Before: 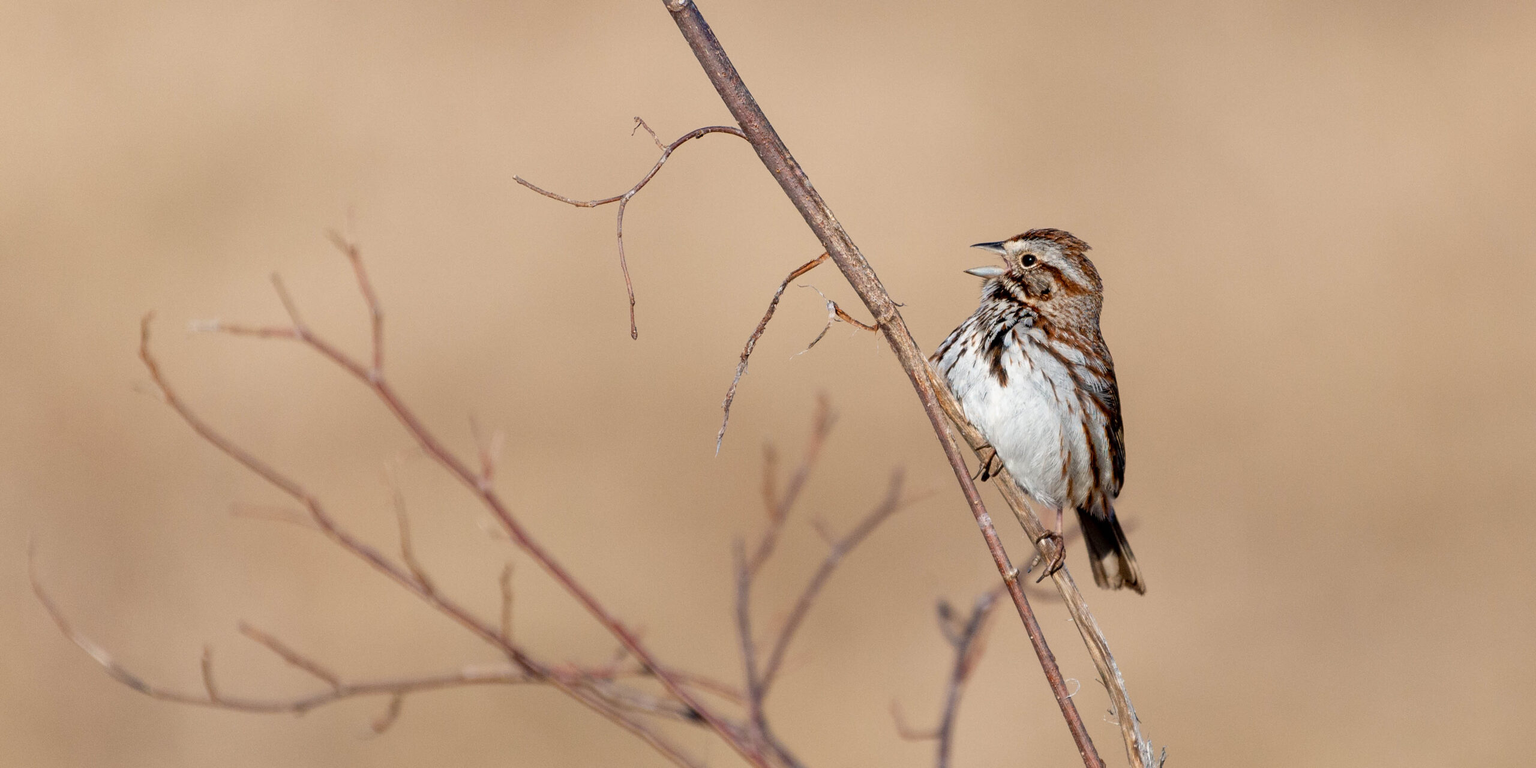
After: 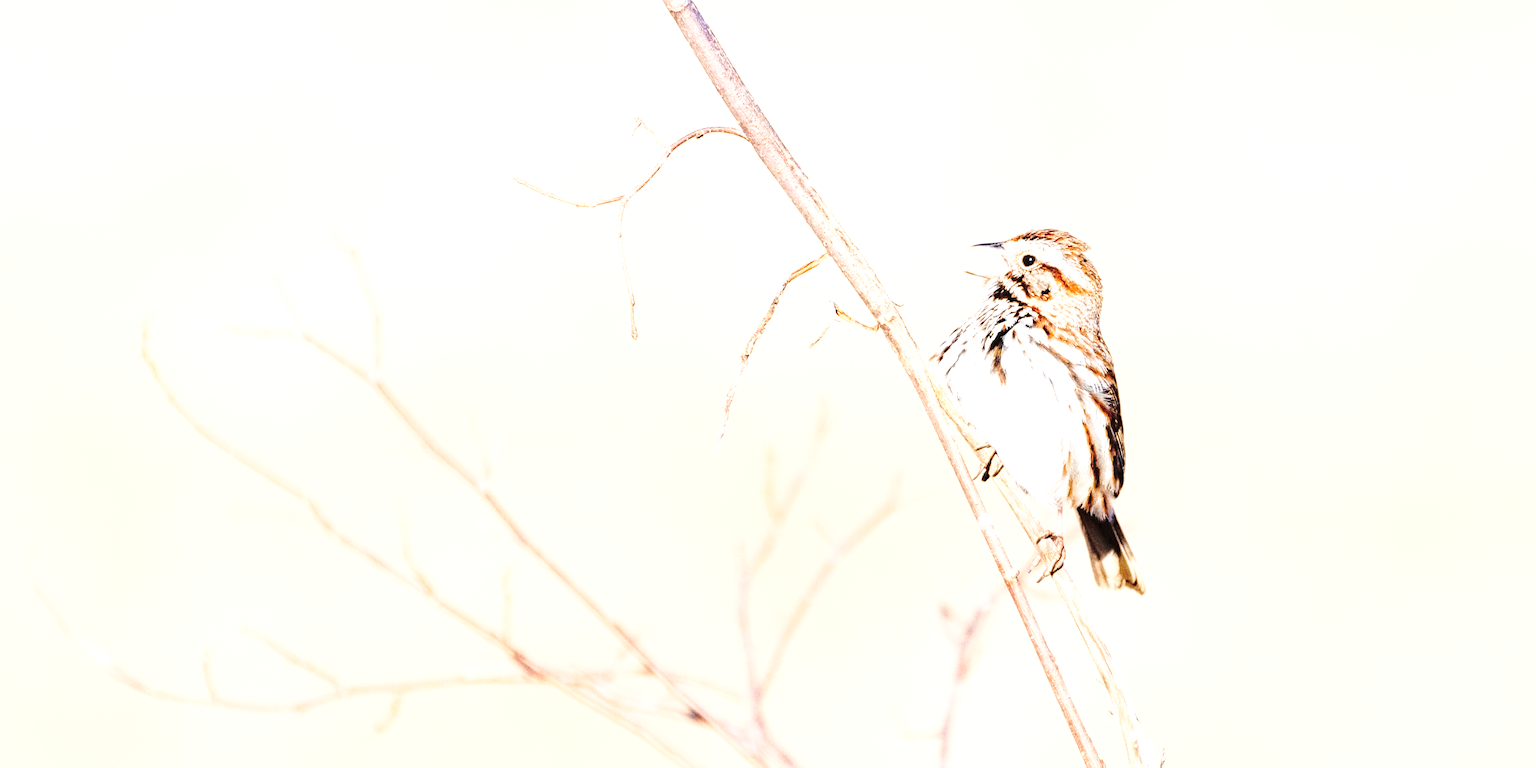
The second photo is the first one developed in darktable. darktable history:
exposure: black level correction 0, exposure 1.9 EV, compensate highlight preservation false
contrast brightness saturation: brightness 0.13
base curve: curves: ch0 [(0, 0) (0.028, 0.03) (0.121, 0.232) (0.46, 0.748) (0.859, 0.968) (1, 1)], preserve colors none
contrast equalizer: y [[0.5 ×6], [0.5 ×6], [0.5 ×6], [0 ×6], [0, 0.039, 0.251, 0.29, 0.293, 0.292]]
